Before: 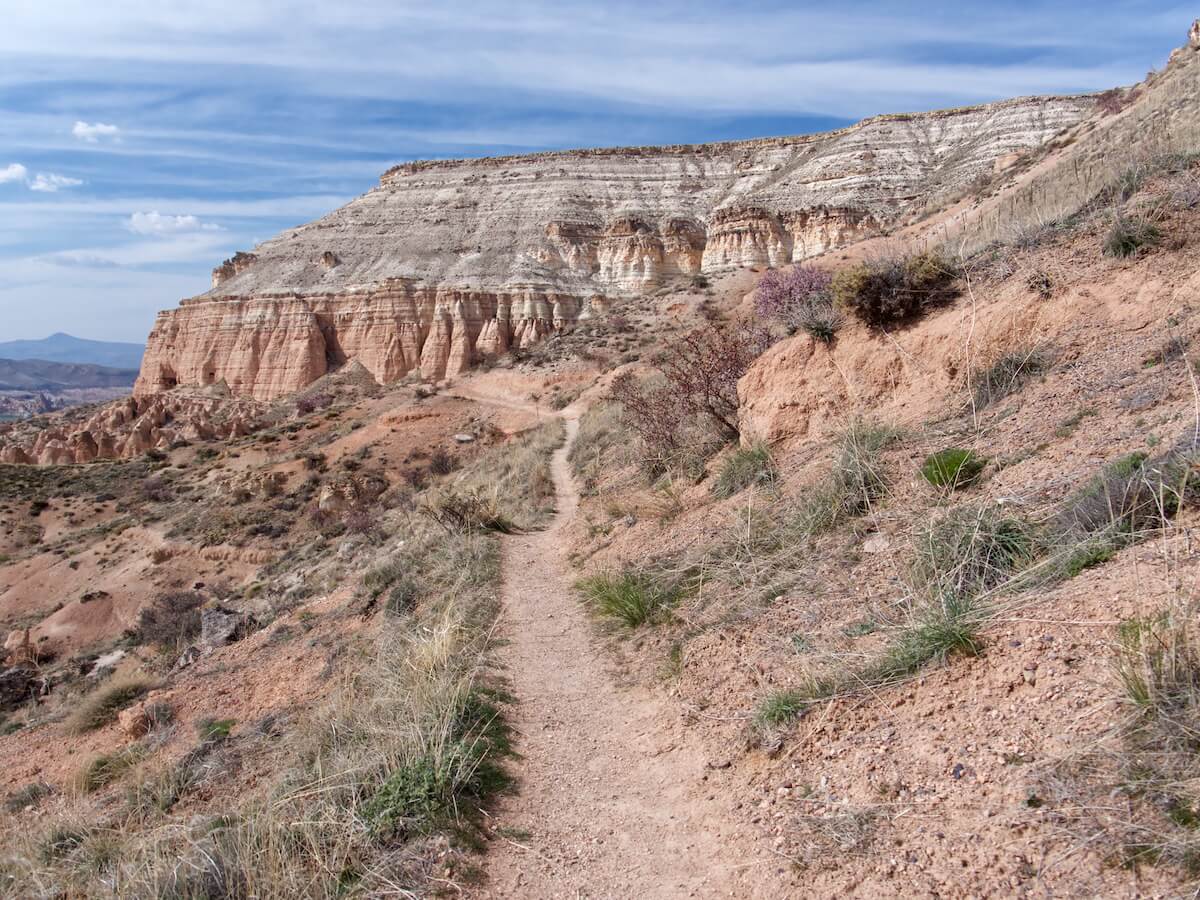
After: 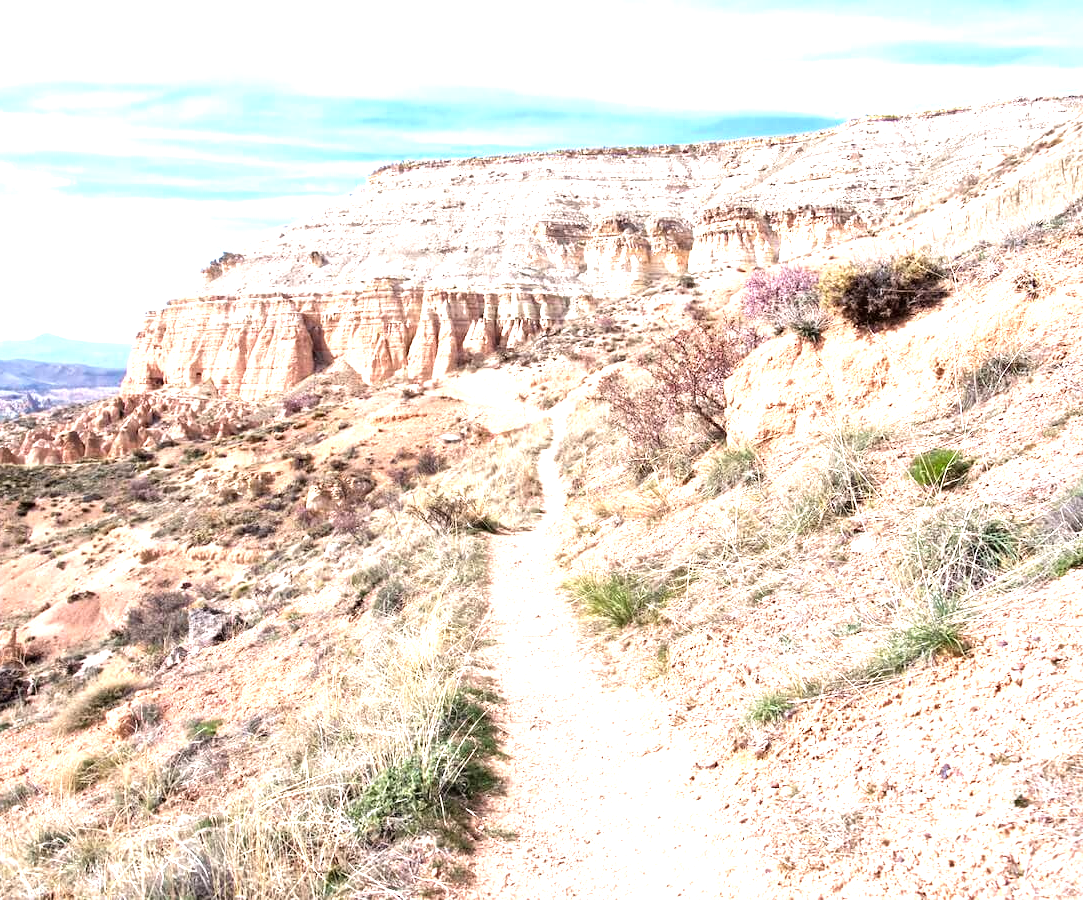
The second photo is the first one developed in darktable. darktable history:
crop and rotate: left 1.166%, right 8.553%
exposure: exposure 1 EV, compensate highlight preservation false
tone equalizer: -8 EV -0.755 EV, -7 EV -0.723 EV, -6 EV -0.569 EV, -5 EV -0.363 EV, -3 EV 0.393 EV, -2 EV 0.6 EV, -1 EV 0.694 EV, +0 EV 0.767 EV
